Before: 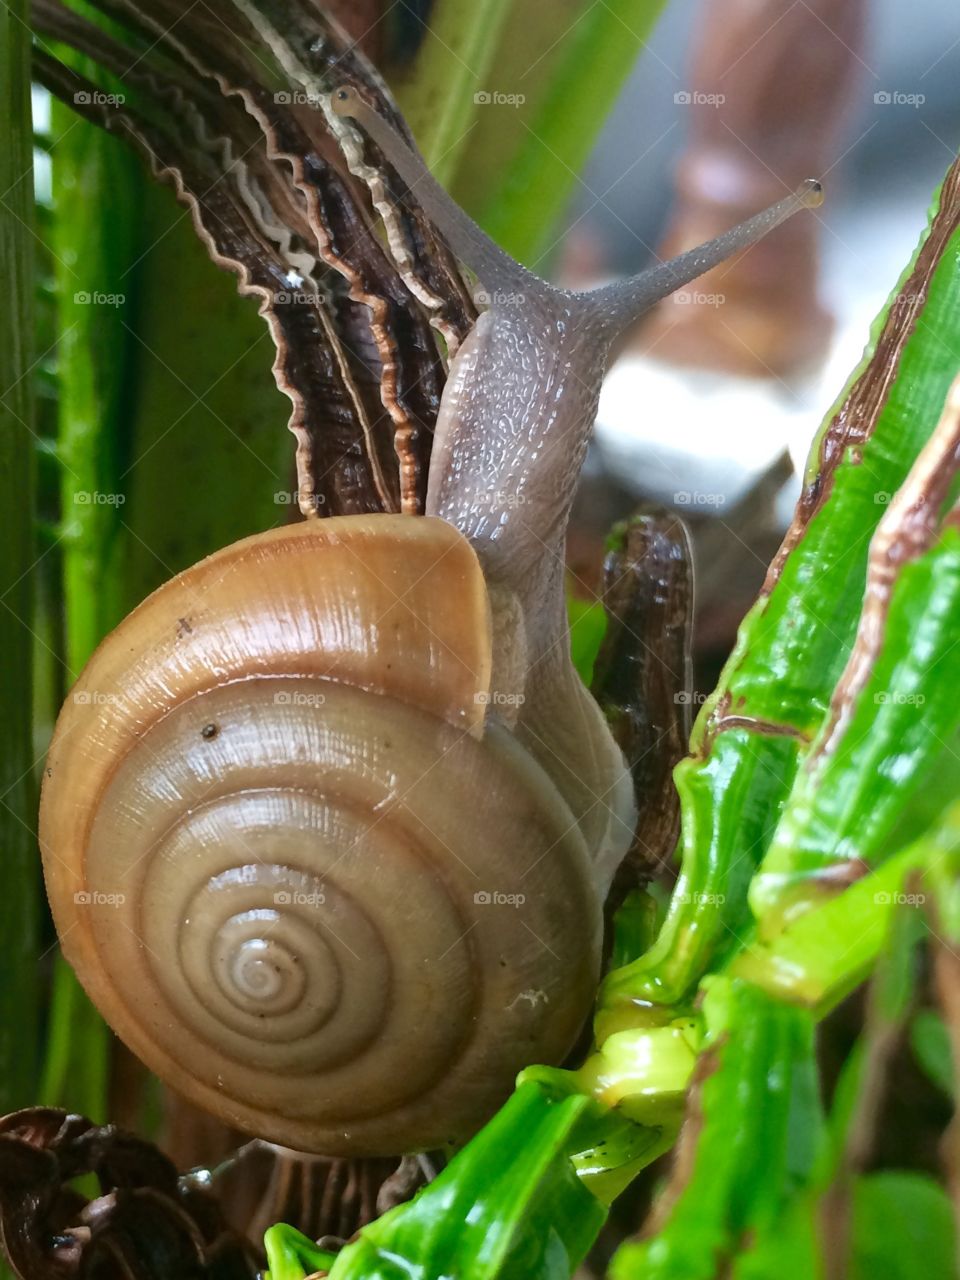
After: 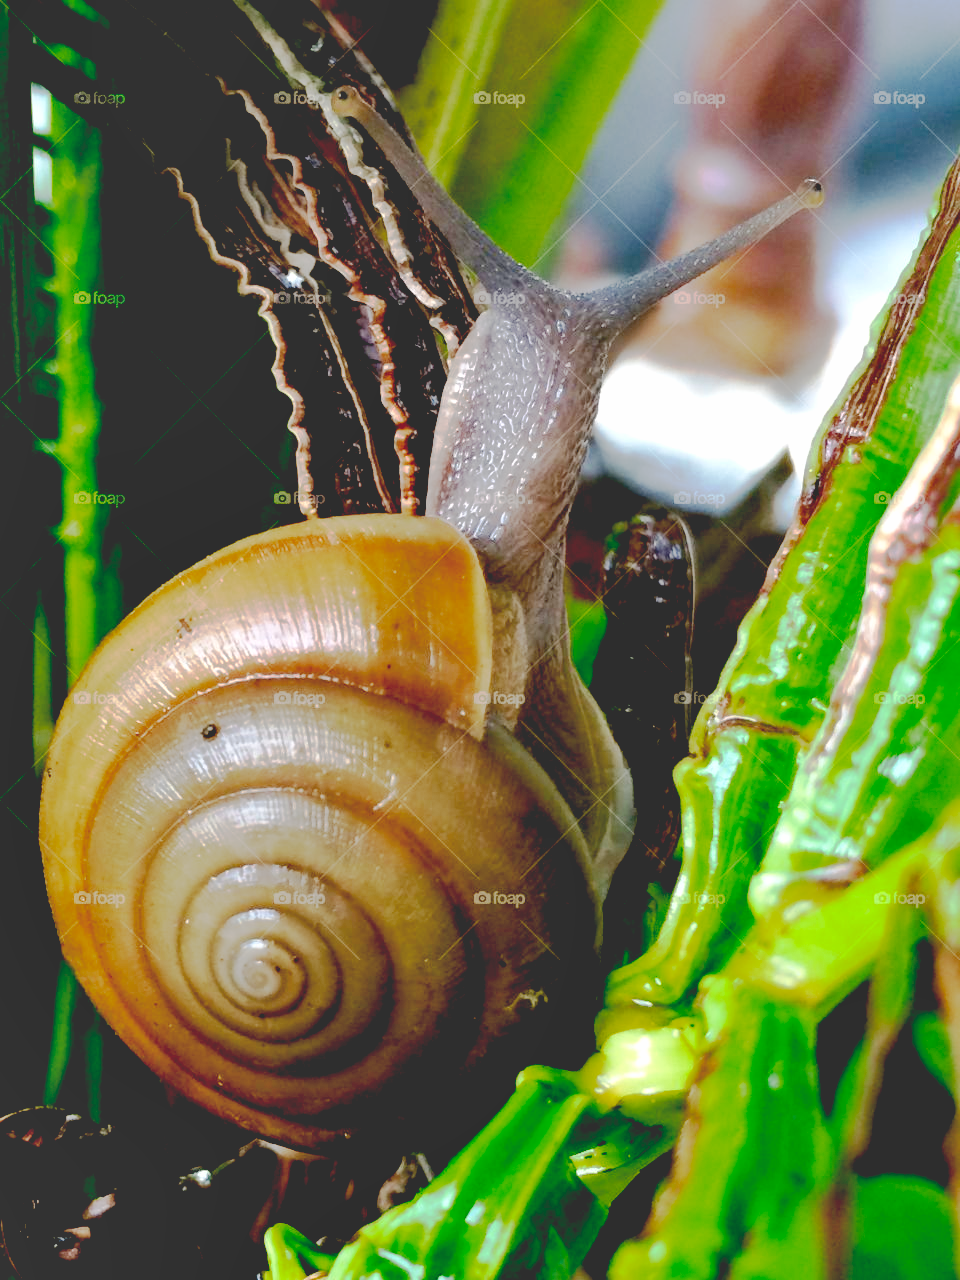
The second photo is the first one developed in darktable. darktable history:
base curve: curves: ch0 [(0.065, 0.026) (0.236, 0.358) (0.53, 0.546) (0.777, 0.841) (0.924, 0.992)], preserve colors none
shadows and highlights: shadows 31.96, highlights -32.63, soften with gaussian
